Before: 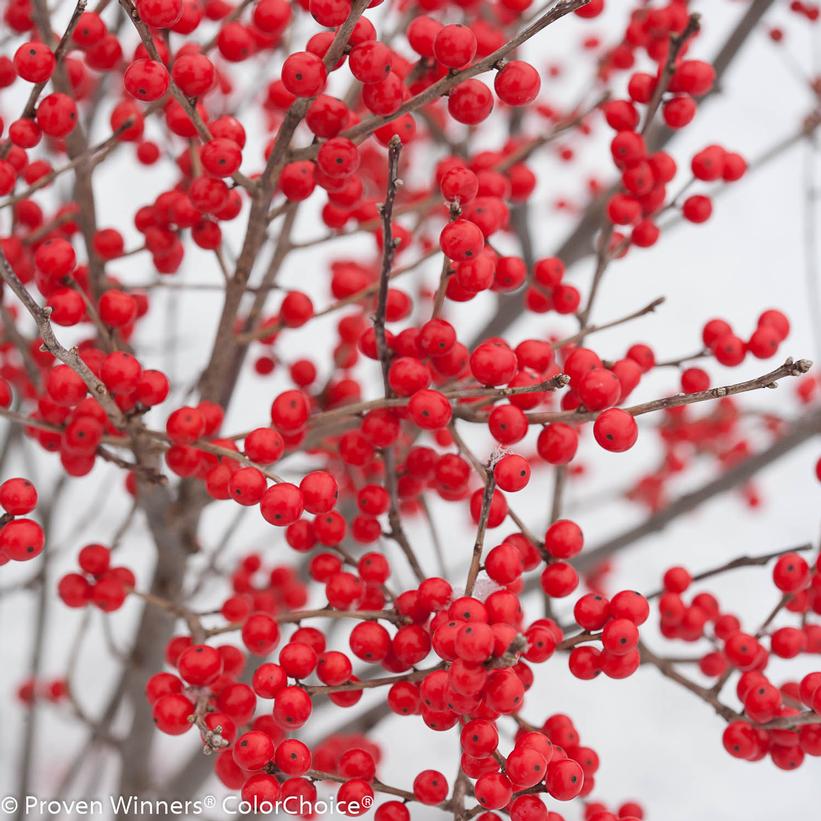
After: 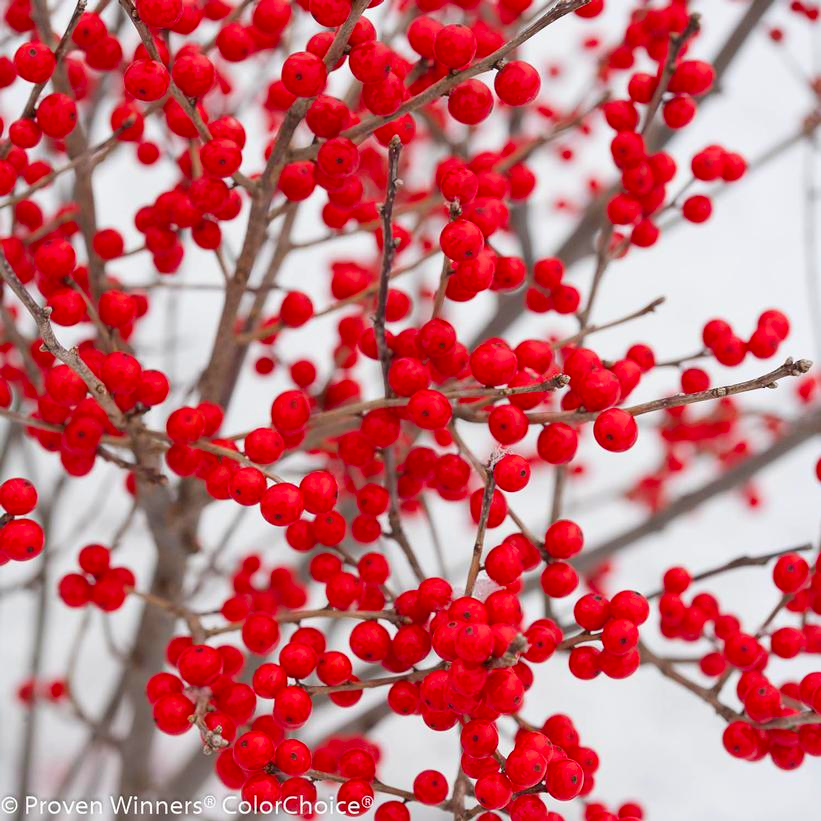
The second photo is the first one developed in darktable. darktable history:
color balance rgb: linear chroma grading › global chroma 5.23%, perceptual saturation grading › global saturation 29.353%
